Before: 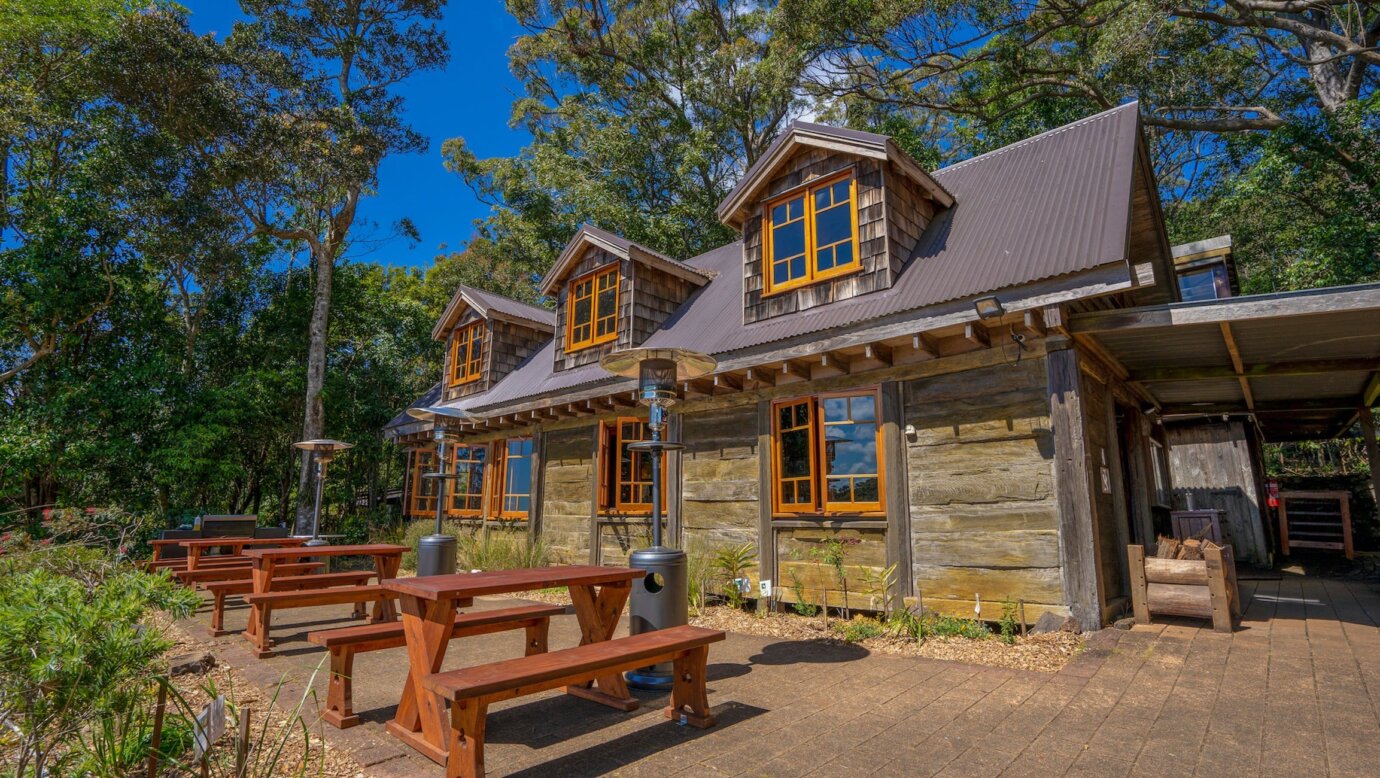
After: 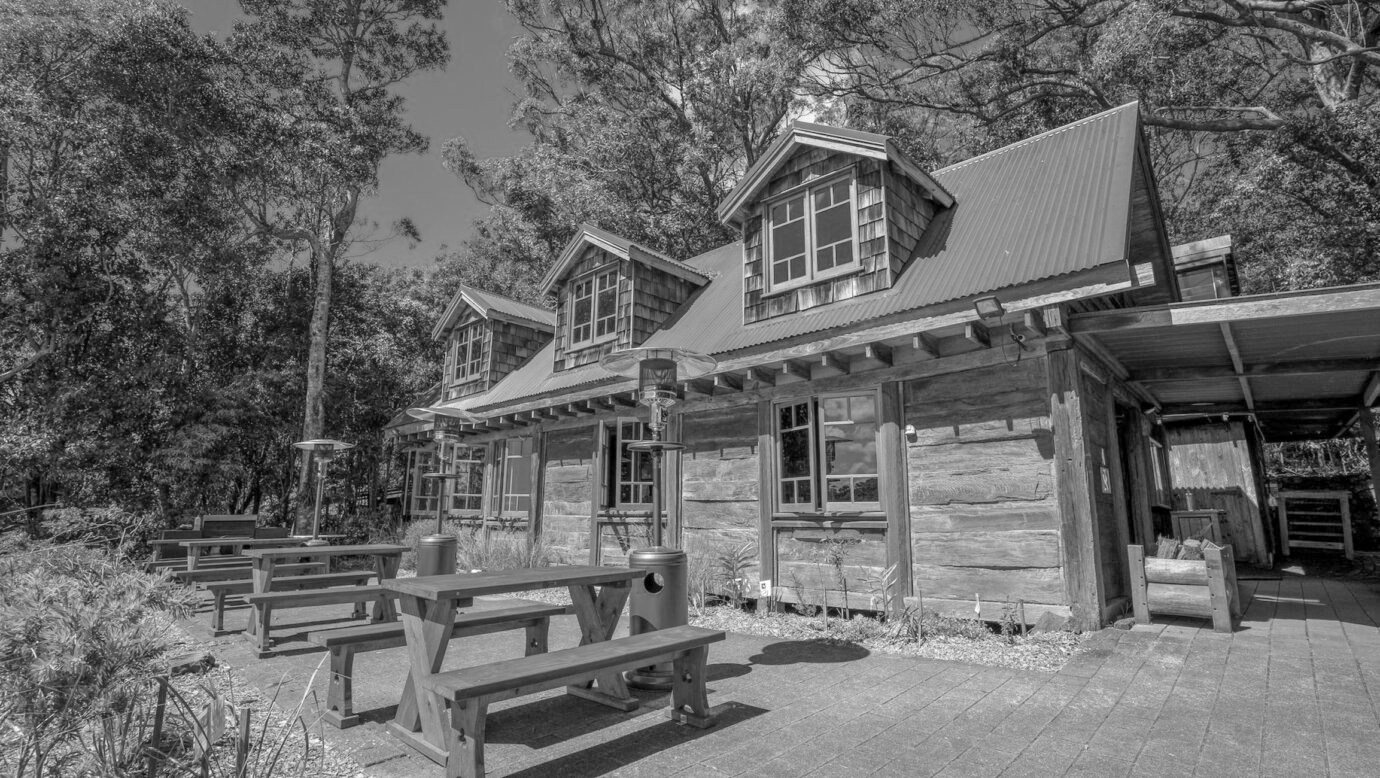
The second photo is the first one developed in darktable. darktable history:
contrast brightness saturation: brightness 0.15
monochrome: on, module defaults
levels: levels [0.016, 0.492, 0.969]
